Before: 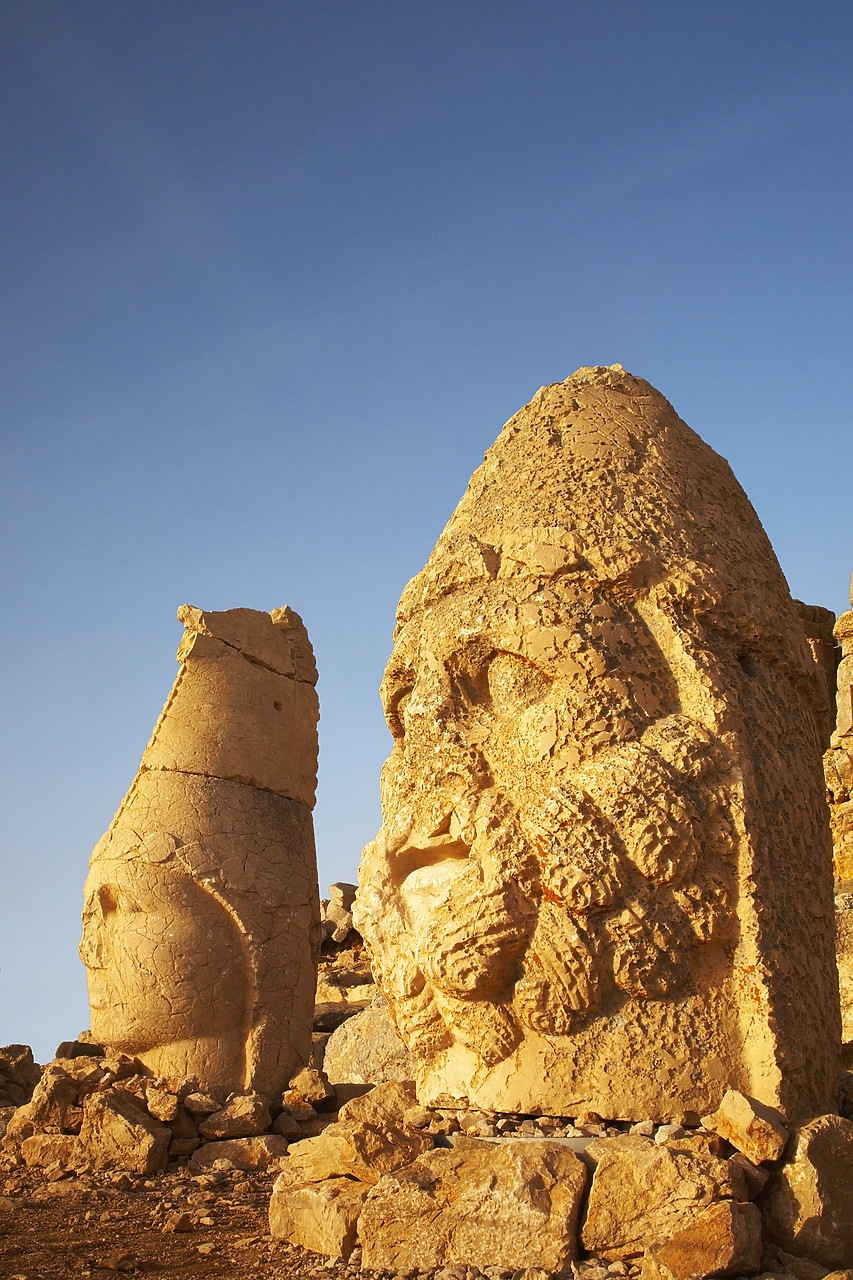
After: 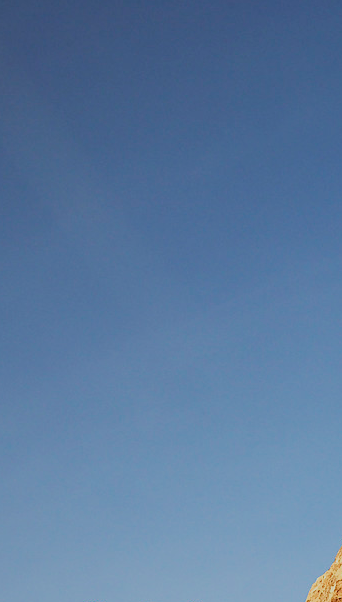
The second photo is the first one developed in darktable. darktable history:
exposure: black level correction 0, compensate exposure bias true, compensate highlight preservation false
filmic rgb: black relative exposure -7.33 EV, white relative exposure 5.06 EV, hardness 3.22, color science v4 (2020)
crop and rotate: left 11.015%, top 0.088%, right 48.855%, bottom 52.864%
